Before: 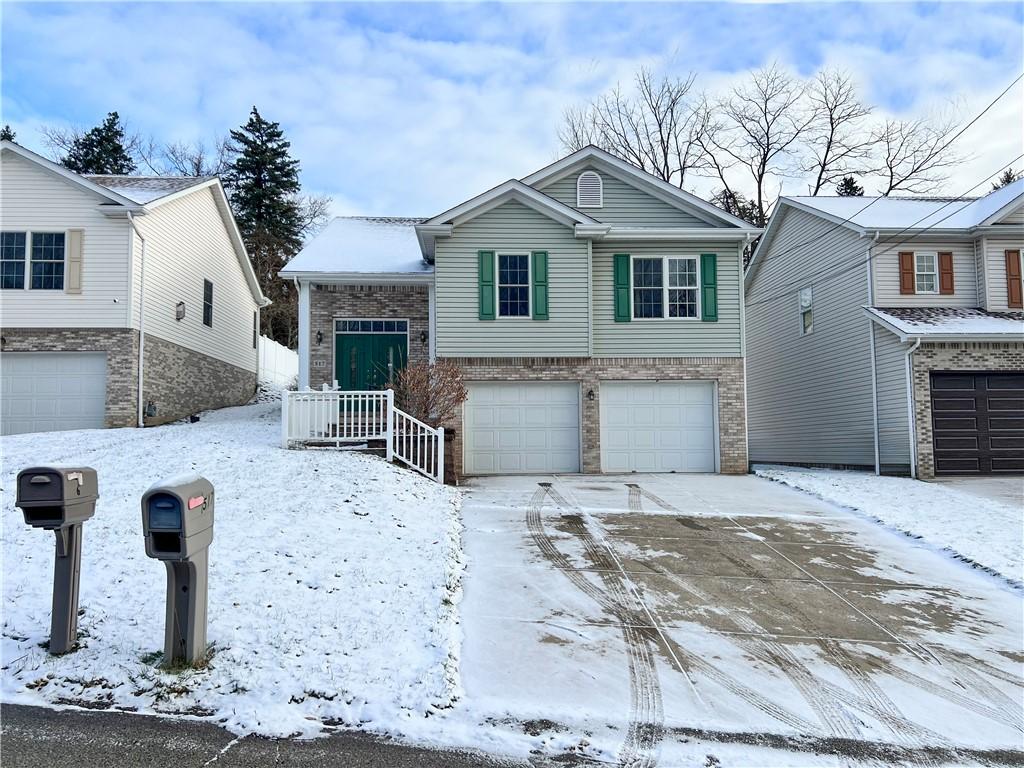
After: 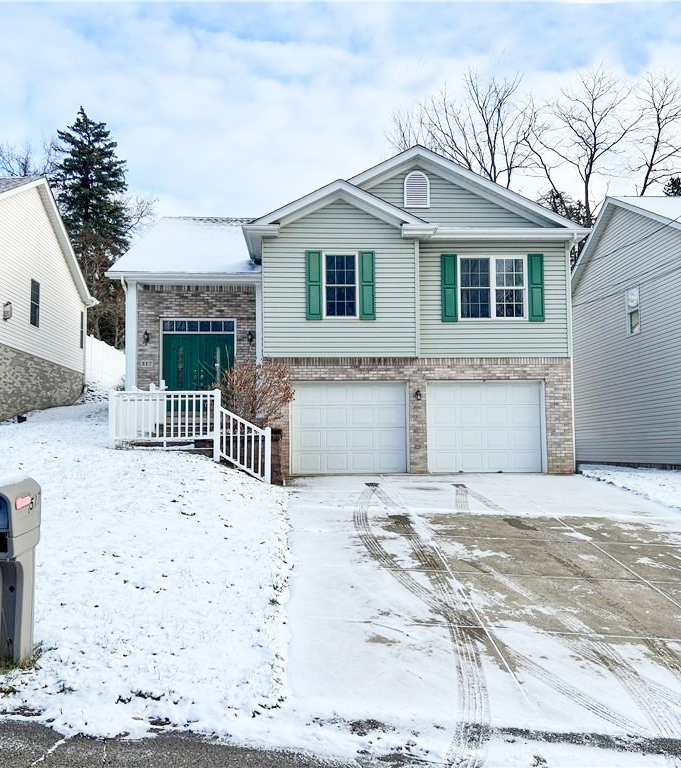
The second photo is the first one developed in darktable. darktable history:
local contrast: mode bilateral grid, contrast 15, coarseness 36, detail 105%, midtone range 0.2
crop: left 16.899%, right 16.556%
base curve: curves: ch0 [(0, 0) (0.204, 0.334) (0.55, 0.733) (1, 1)], preserve colors none
